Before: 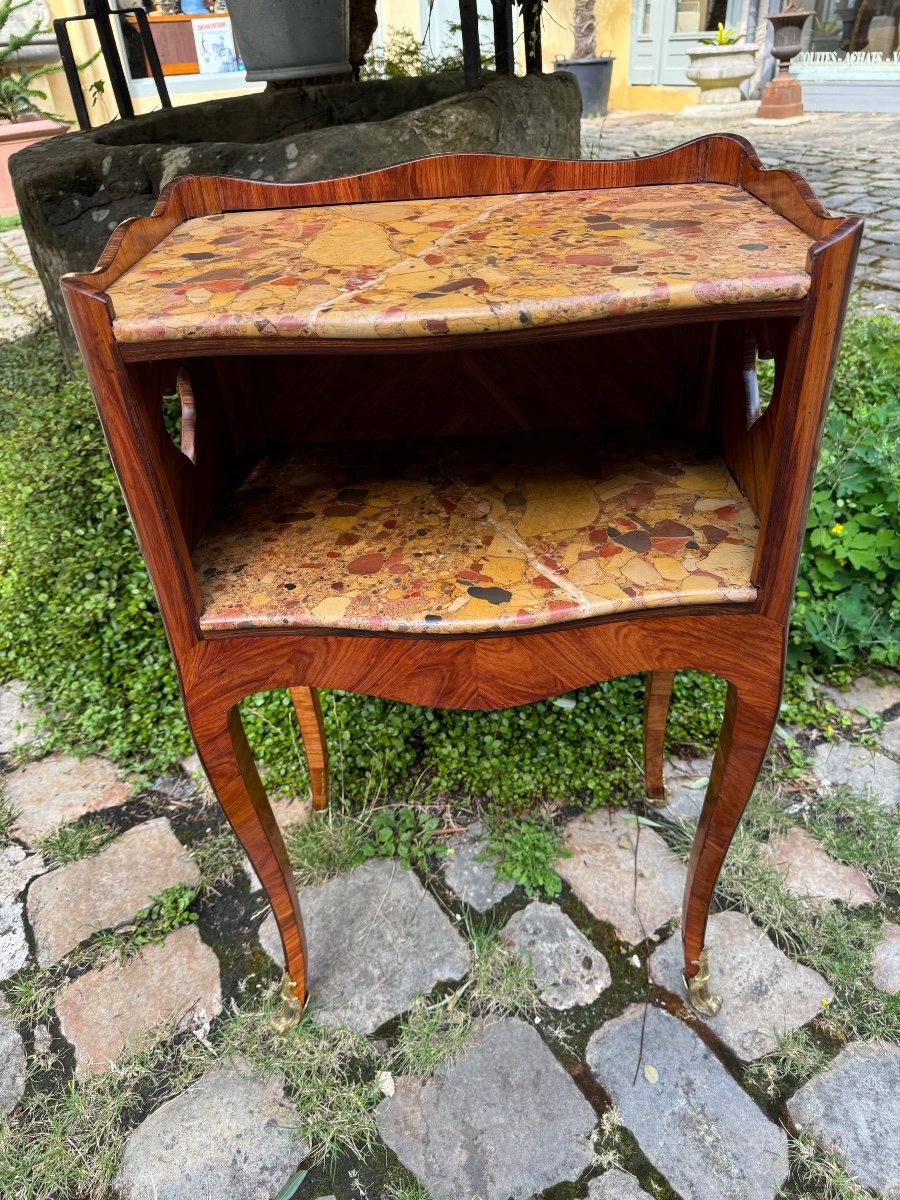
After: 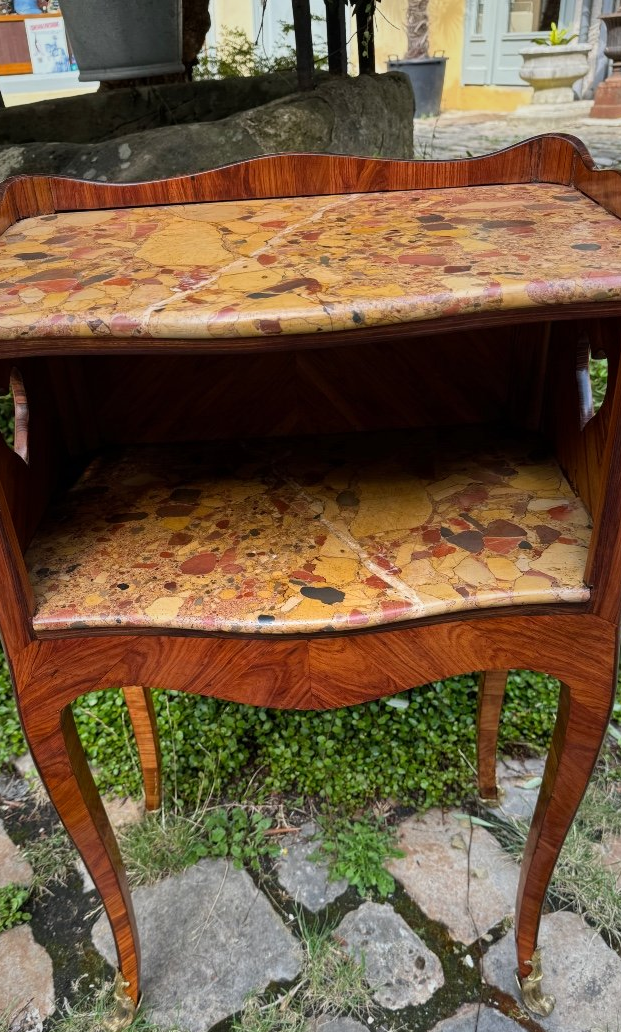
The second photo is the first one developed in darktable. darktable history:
vignetting: fall-off start 17.99%, fall-off radius 137.18%, brightness -0.392, saturation 0.014, width/height ratio 0.62, shape 0.589
color correction: highlights a* -0.249, highlights b* -0.095
crop: left 18.593%, right 12.404%, bottom 13.98%
